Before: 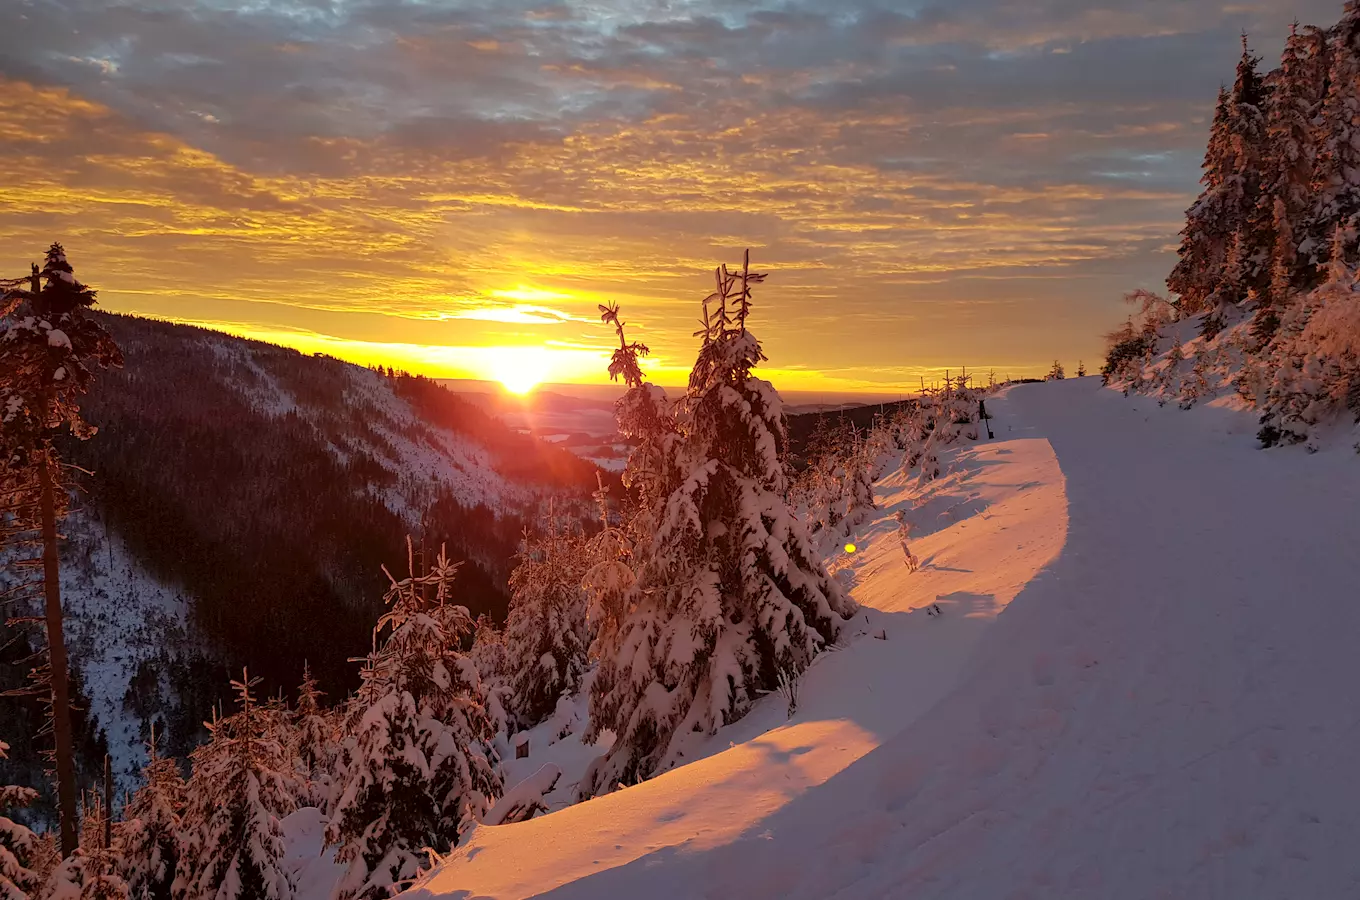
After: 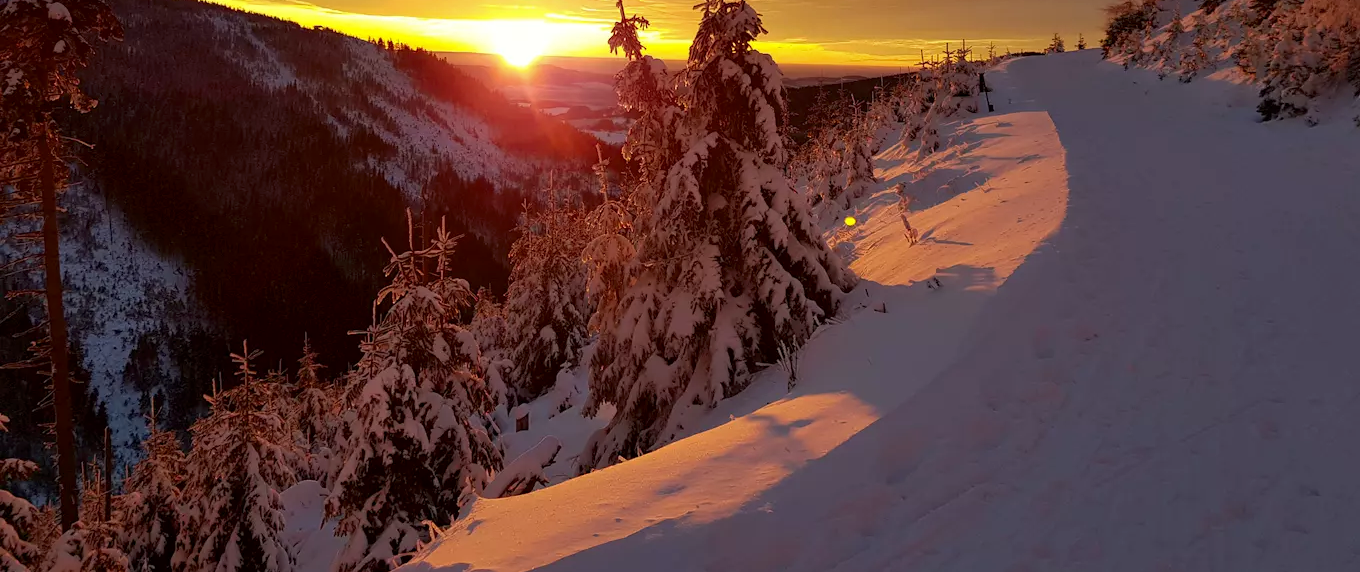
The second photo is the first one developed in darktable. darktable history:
crop and rotate: top 36.358%
contrast brightness saturation: brightness -0.092
